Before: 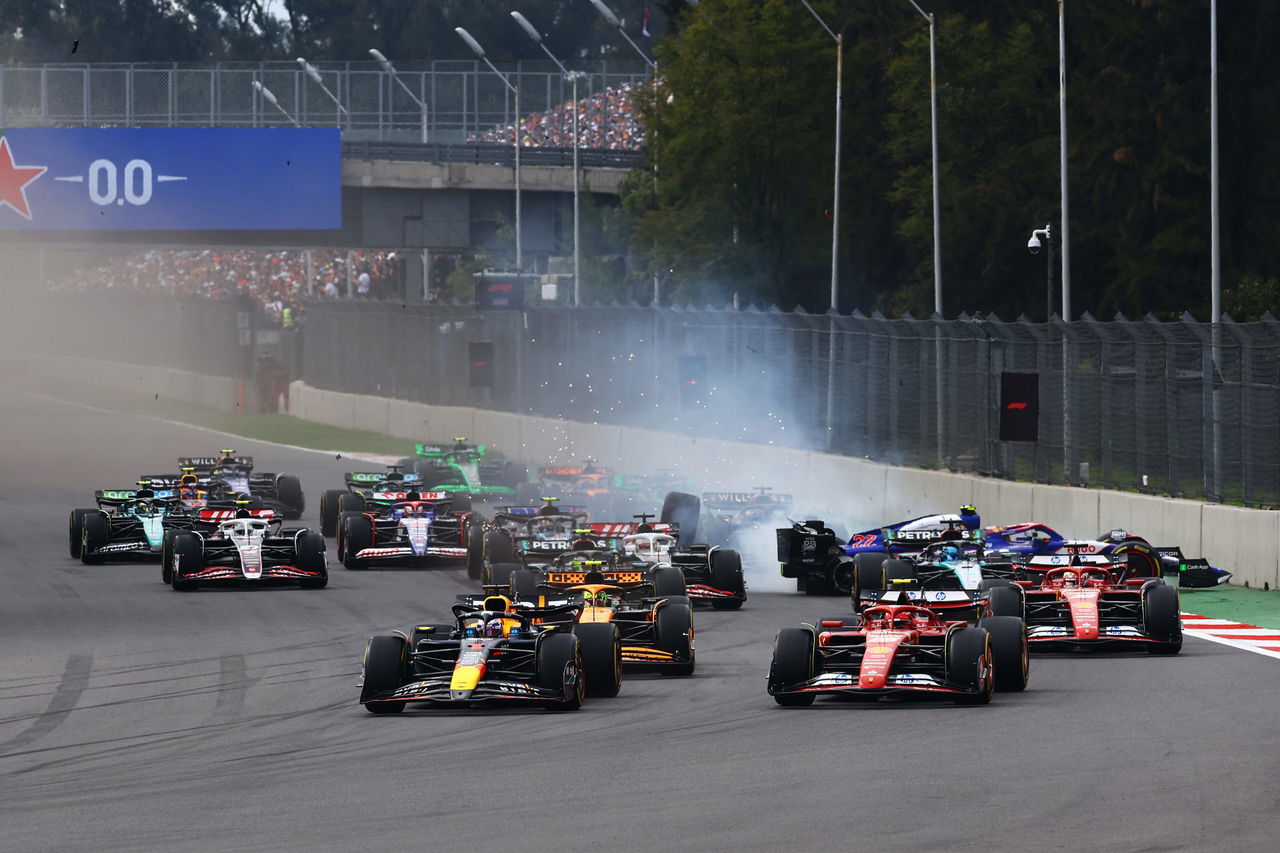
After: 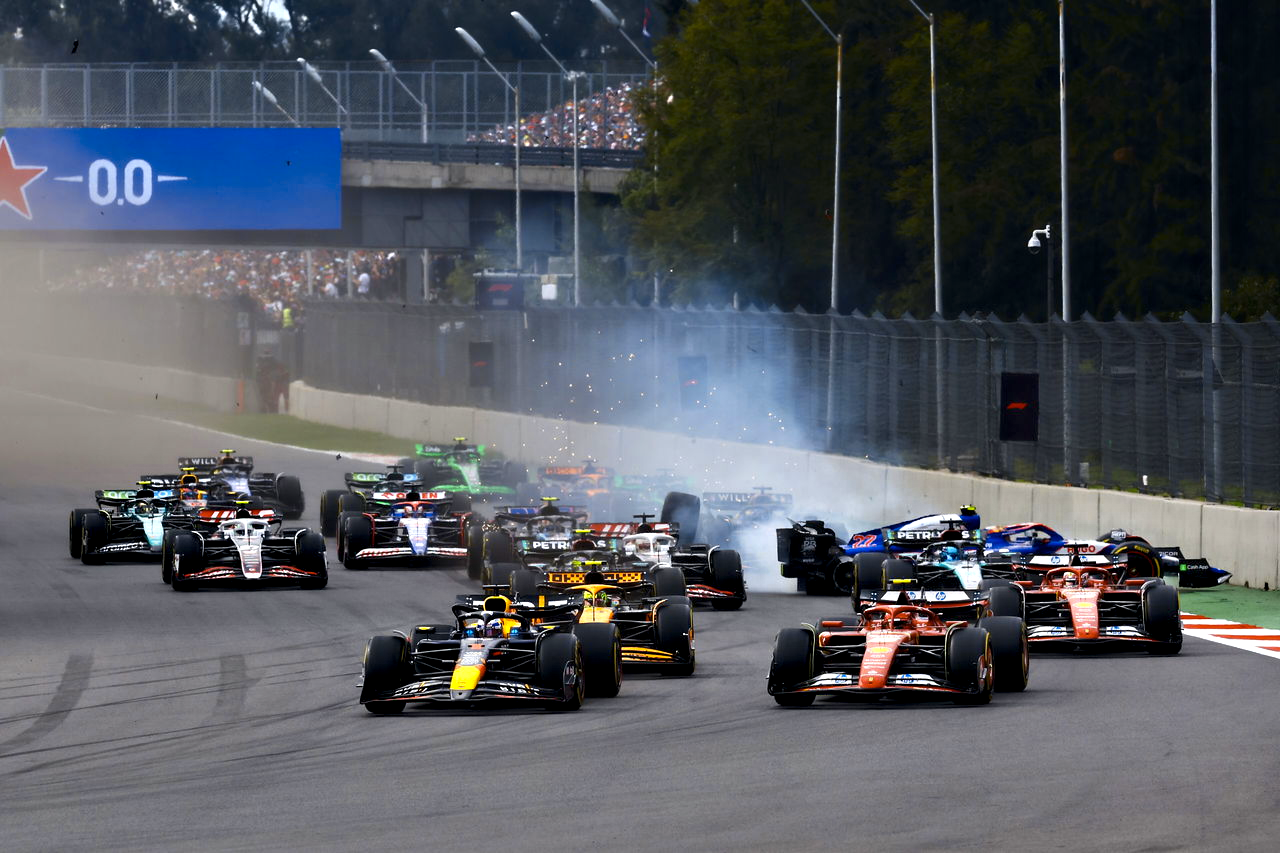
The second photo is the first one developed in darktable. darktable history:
shadows and highlights: shadows -40.15, highlights 62.88, soften with gaussian
contrast equalizer: y [[0.513, 0.565, 0.608, 0.562, 0.512, 0.5], [0.5 ×6], [0.5, 0.5, 0.5, 0.528, 0.598, 0.658], [0 ×6], [0 ×6]]
color balance rgb: perceptual saturation grading › global saturation 10%, global vibrance 10%
color contrast: green-magenta contrast 0.85, blue-yellow contrast 1.25, unbound 0
